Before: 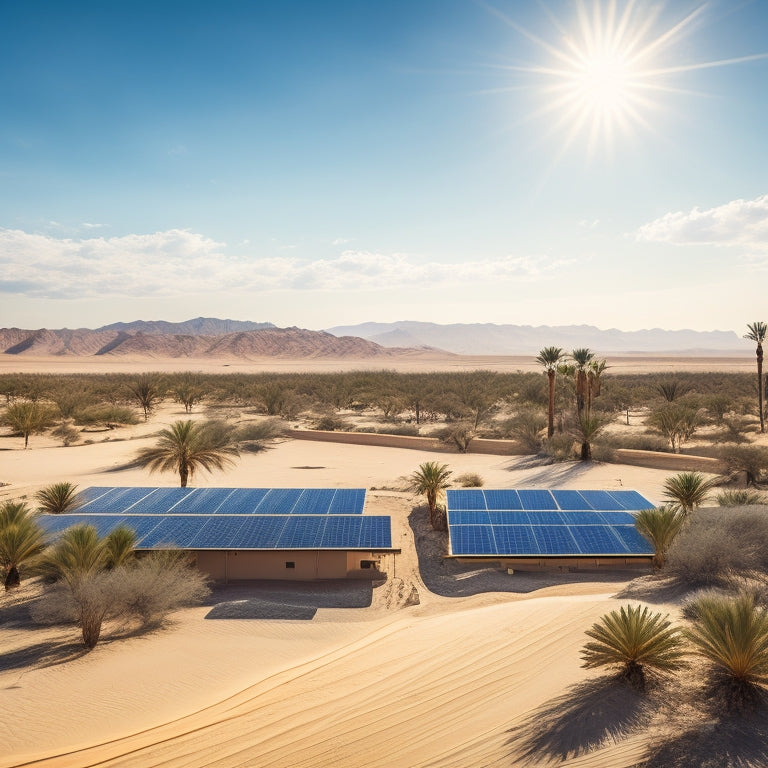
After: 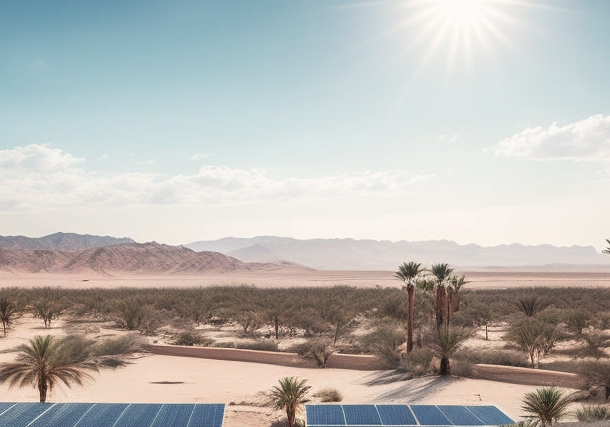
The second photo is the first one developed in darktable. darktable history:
crop: left 18.38%, top 11.092%, right 2.134%, bottom 33.217%
color contrast: blue-yellow contrast 0.62
